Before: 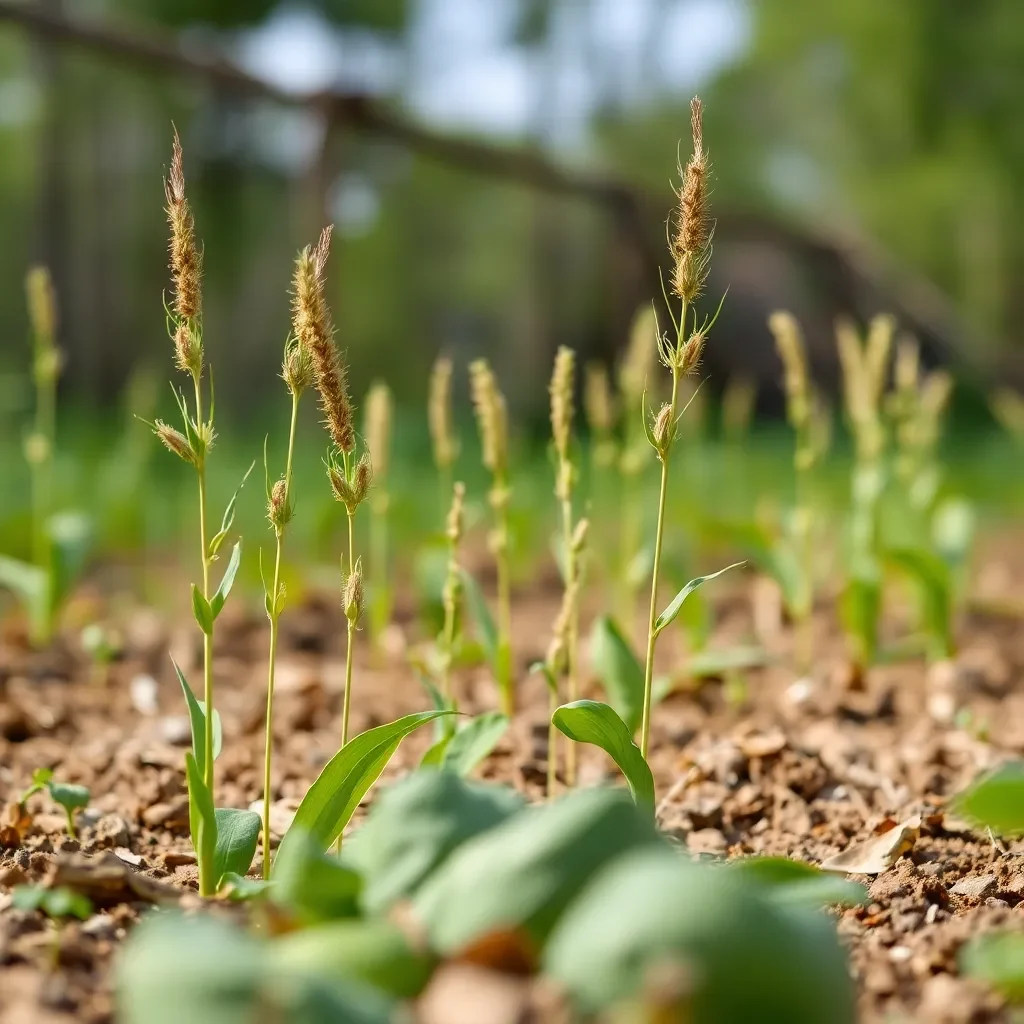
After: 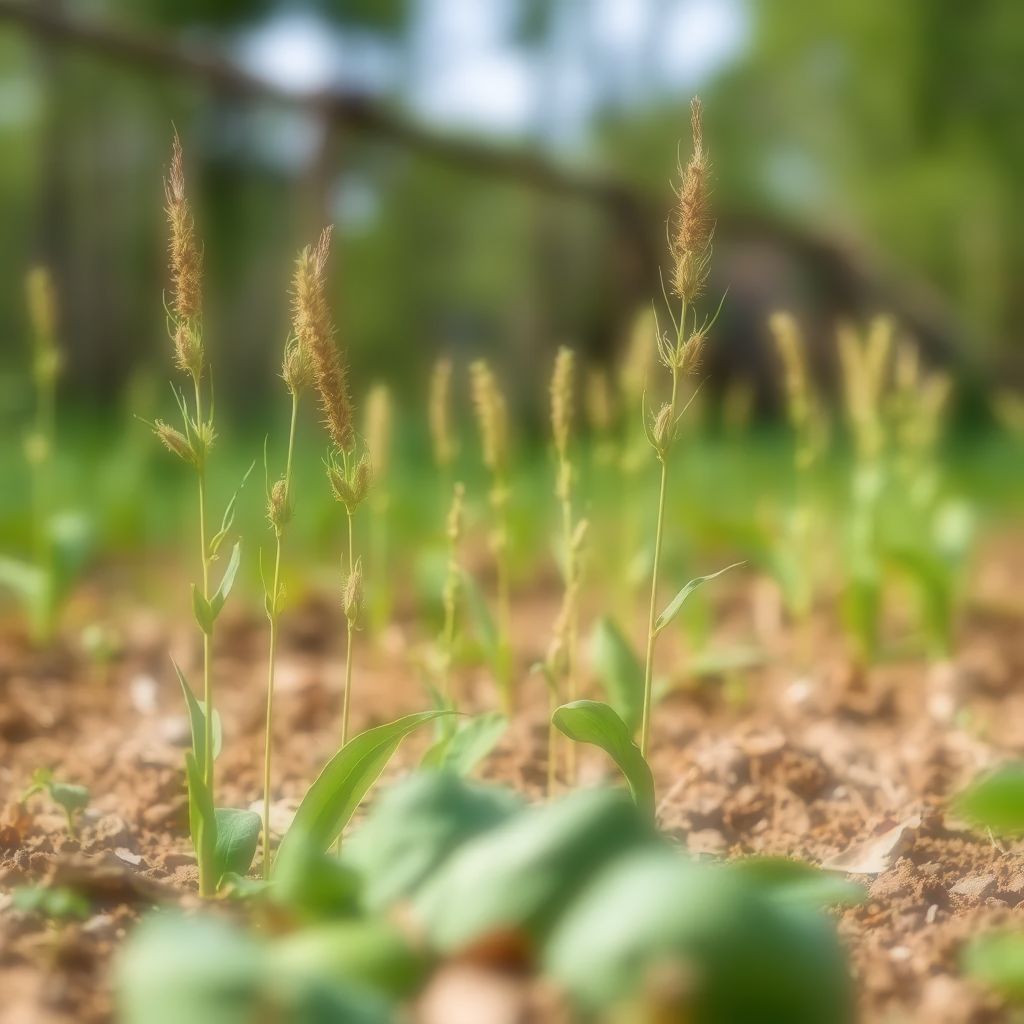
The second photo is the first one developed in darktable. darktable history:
soften: on, module defaults
velvia: on, module defaults
